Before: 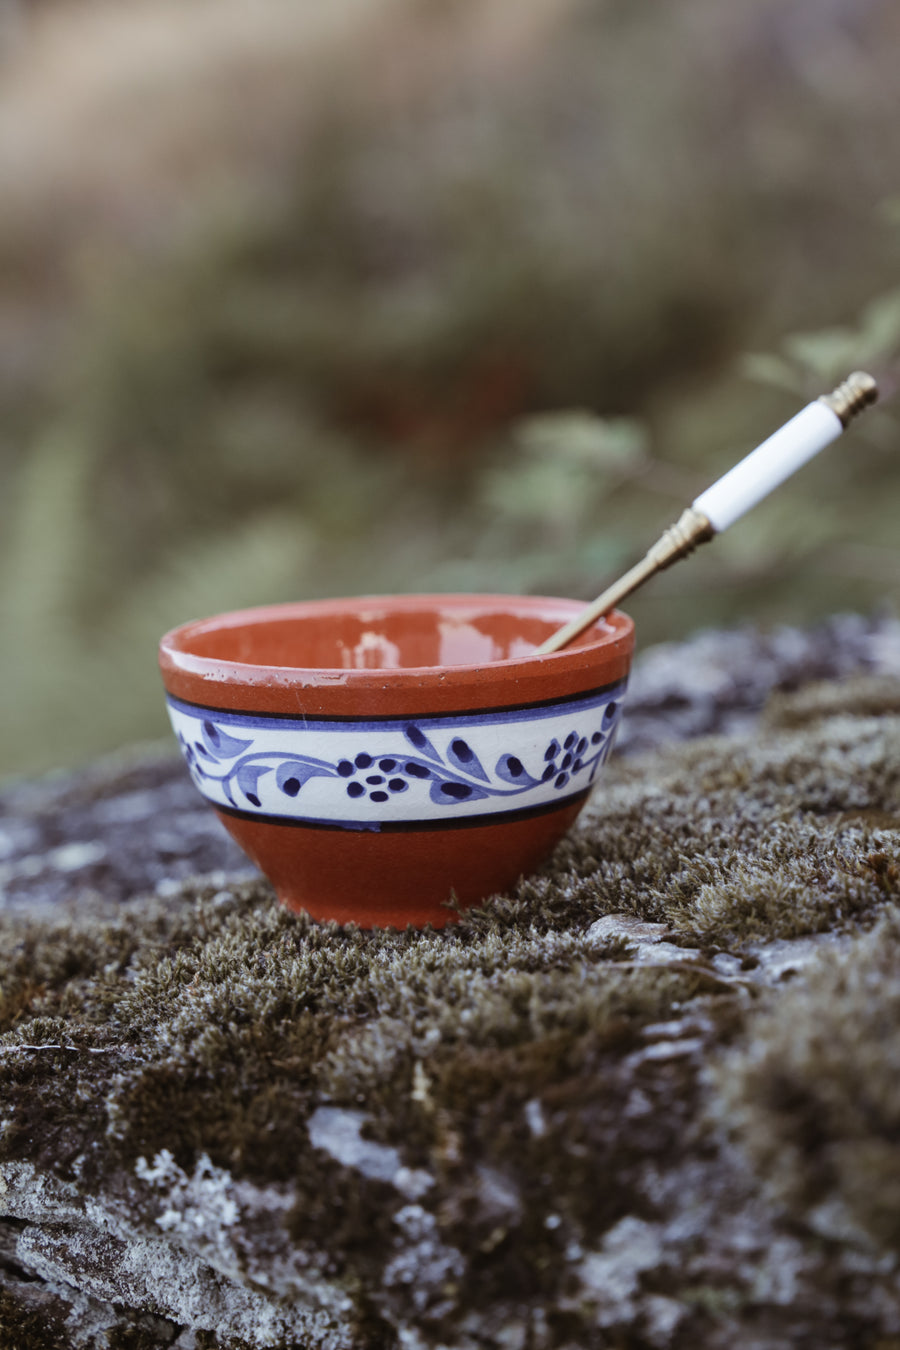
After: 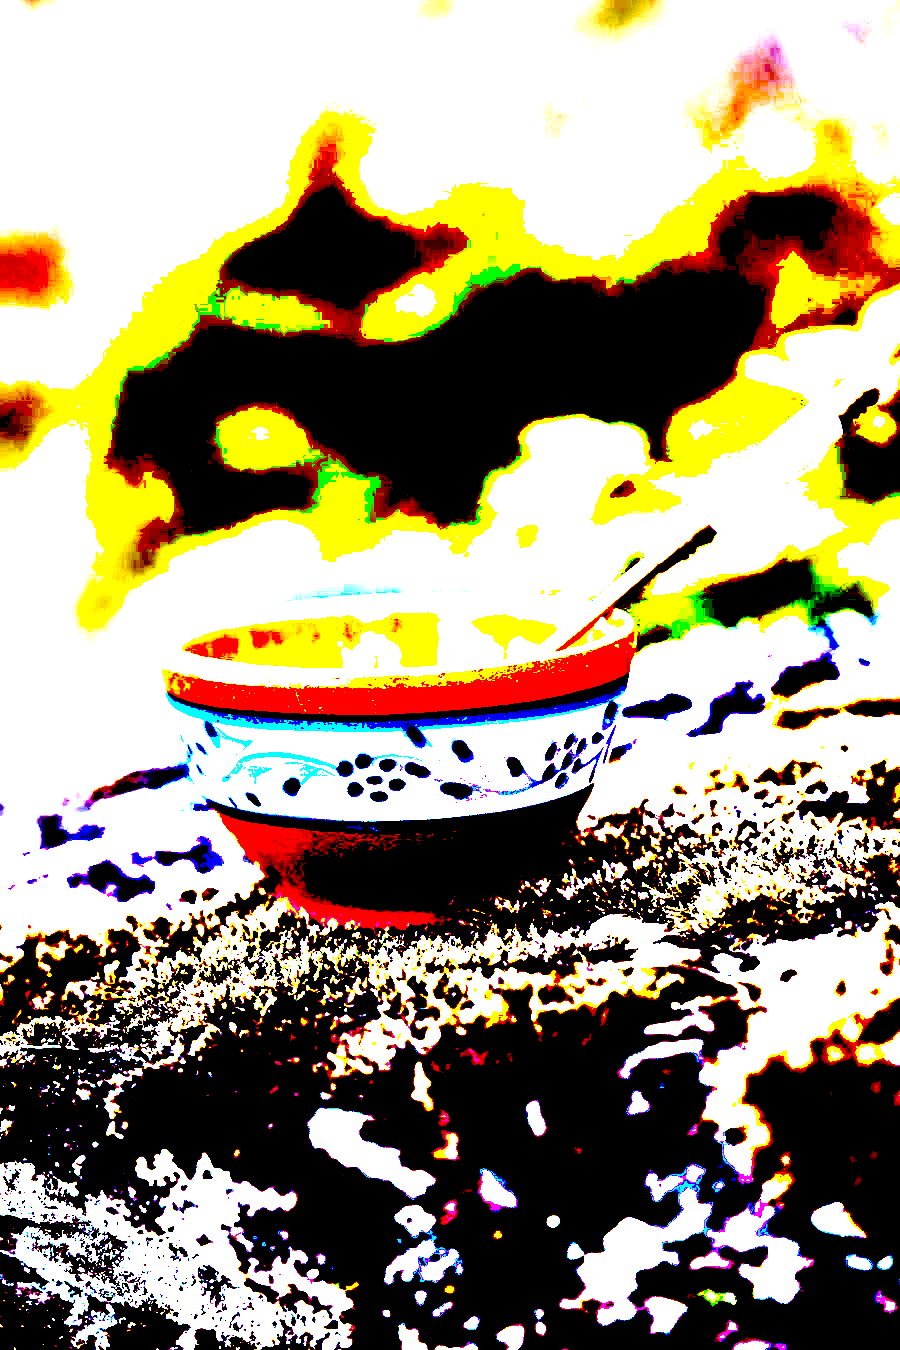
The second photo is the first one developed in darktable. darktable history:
contrast equalizer: octaves 7, y [[0.6 ×6], [0.55 ×6], [0 ×6], [0 ×6], [0 ×6]]
exposure: black level correction 0.099, exposure 2.965 EV, compensate highlight preservation false
